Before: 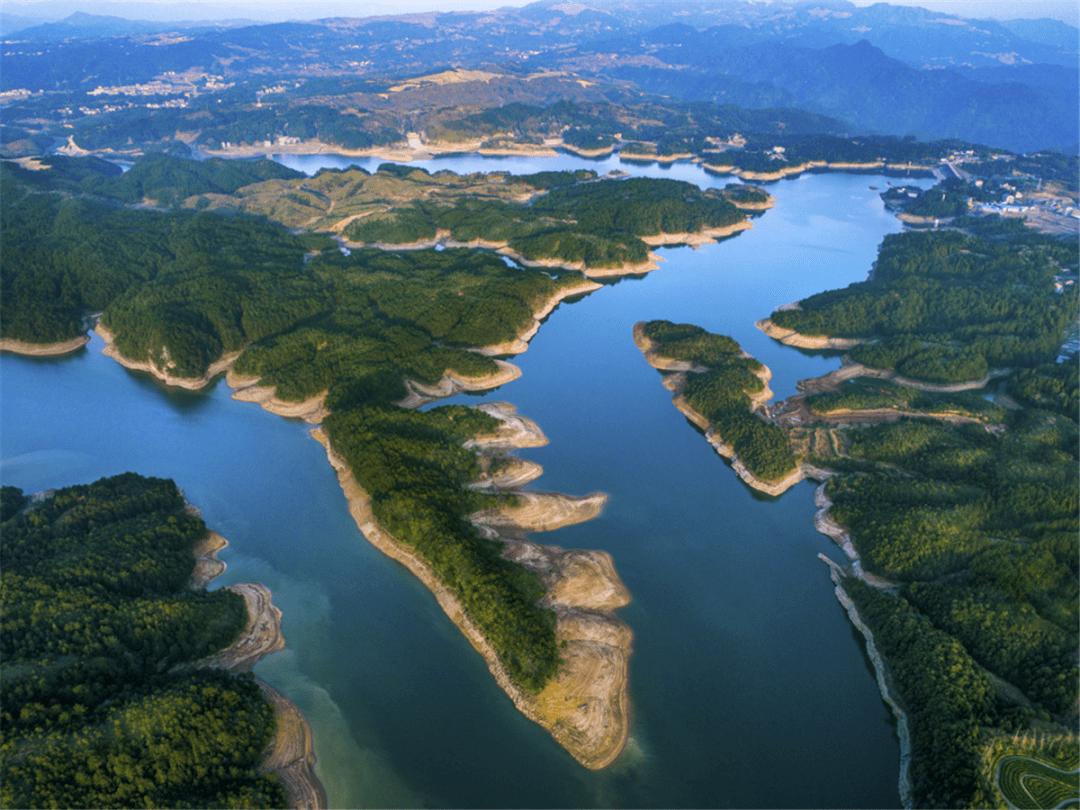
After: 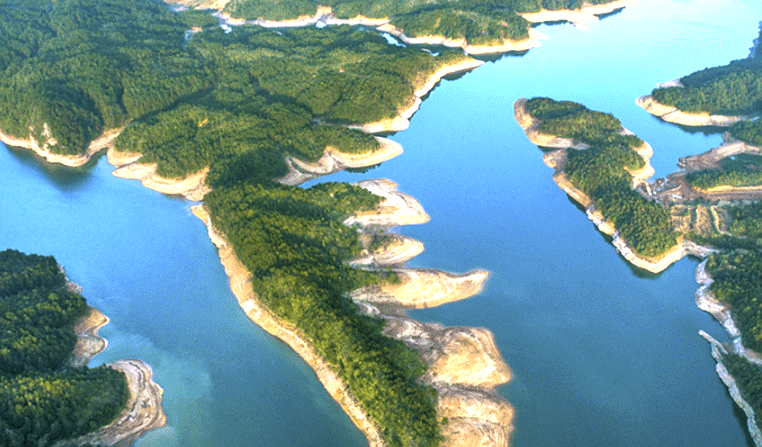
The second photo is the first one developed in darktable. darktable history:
crop: left 11.096%, top 27.6%, right 18.279%, bottom 17.178%
exposure: exposure 1.486 EV, compensate exposure bias true, compensate highlight preservation false
sharpen: radius 1.033, threshold 0.874
